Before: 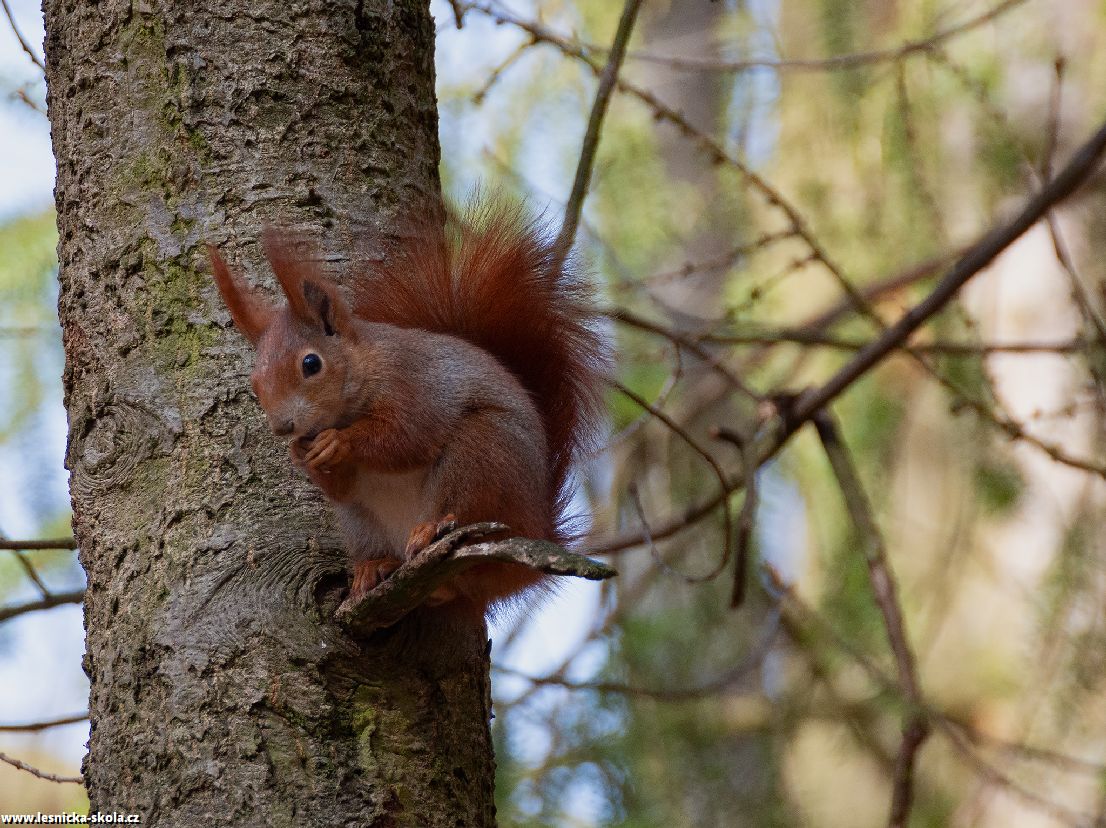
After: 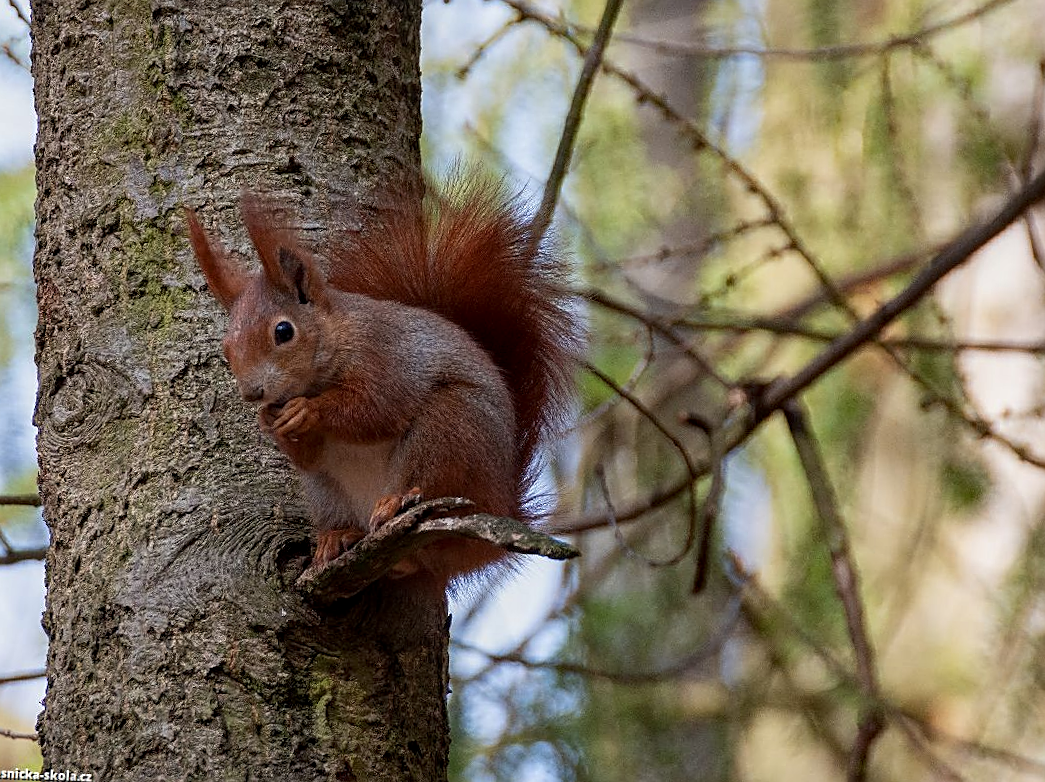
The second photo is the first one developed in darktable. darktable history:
local contrast: on, module defaults
sharpen: on, module defaults
crop and rotate: angle -2.52°
